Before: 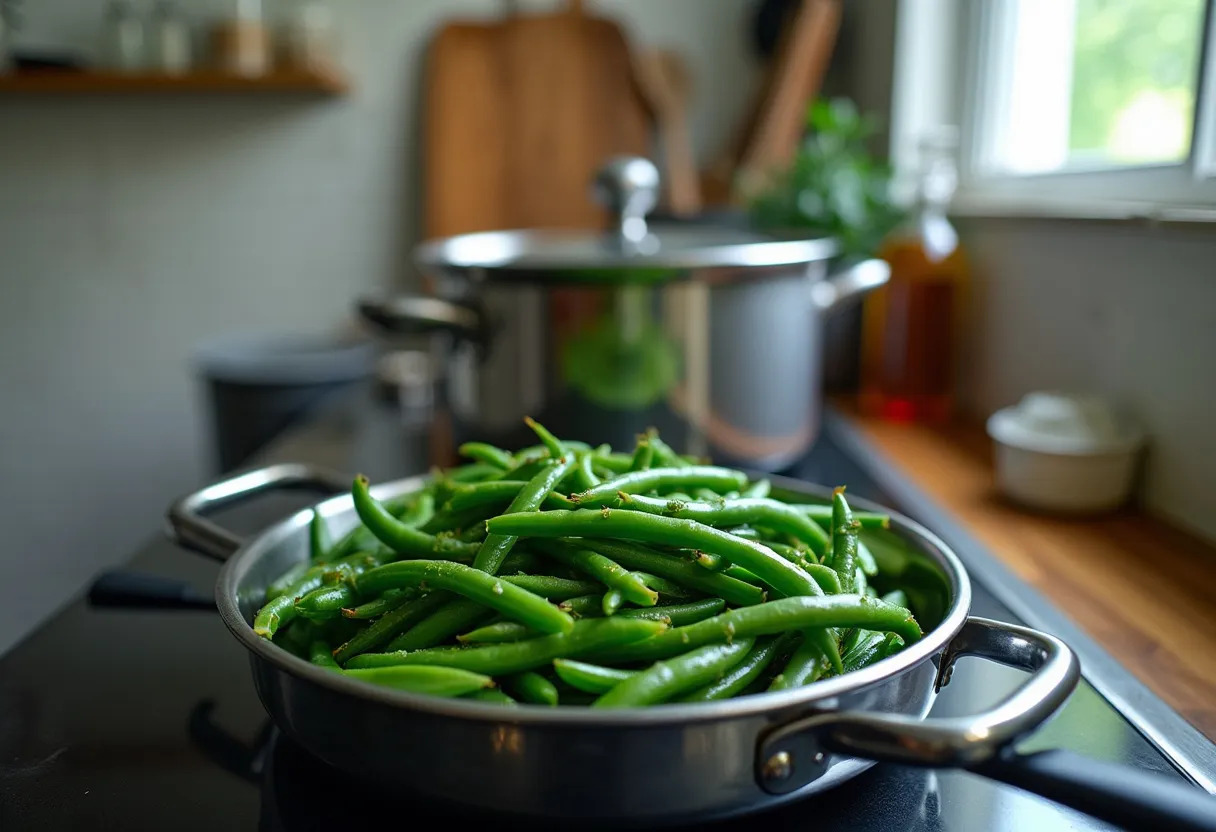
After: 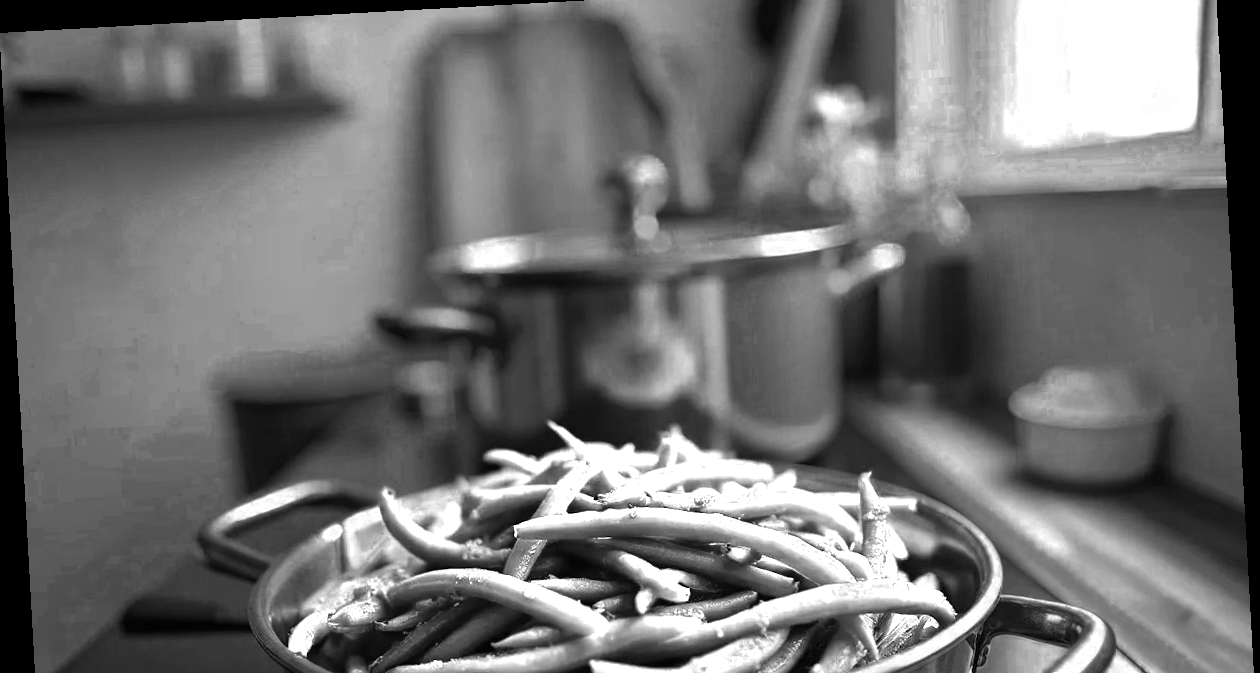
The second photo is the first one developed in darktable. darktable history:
rotate and perspective: rotation -3.18°, automatic cropping off
color zones: curves: ch0 [(0, 0.554) (0.146, 0.662) (0.293, 0.86) (0.503, 0.774) (0.637, 0.106) (0.74, 0.072) (0.866, 0.488) (0.998, 0.569)]; ch1 [(0, 0) (0.143, 0) (0.286, 0) (0.429, 0) (0.571, 0) (0.714, 0) (0.857, 0)]
contrast brightness saturation: saturation -0.05
crop: top 3.857%, bottom 21.132%
